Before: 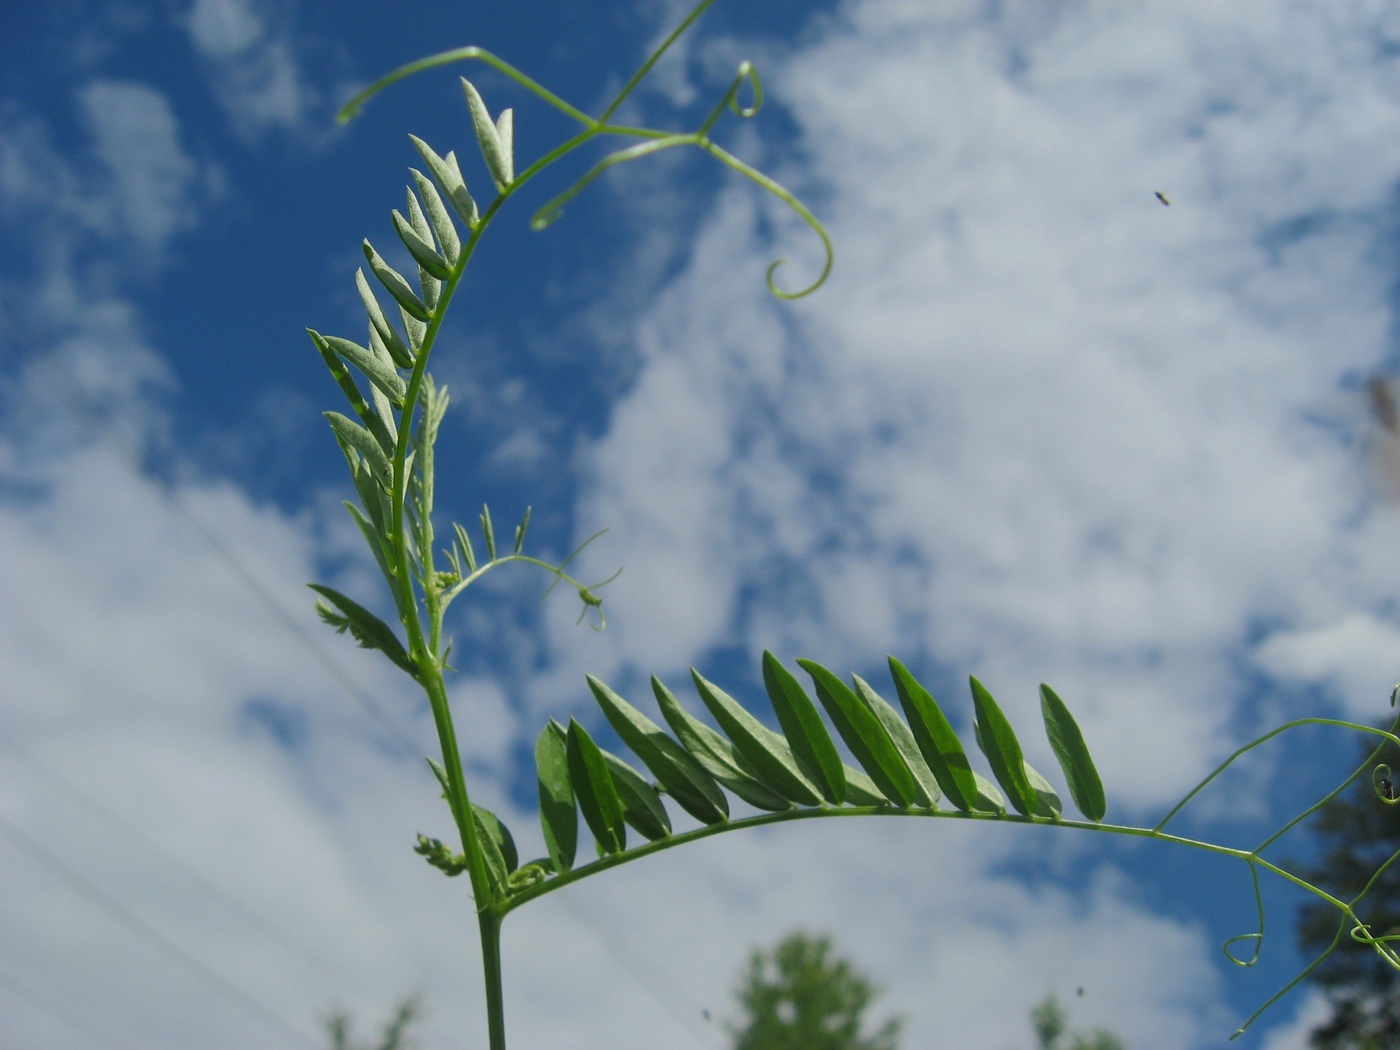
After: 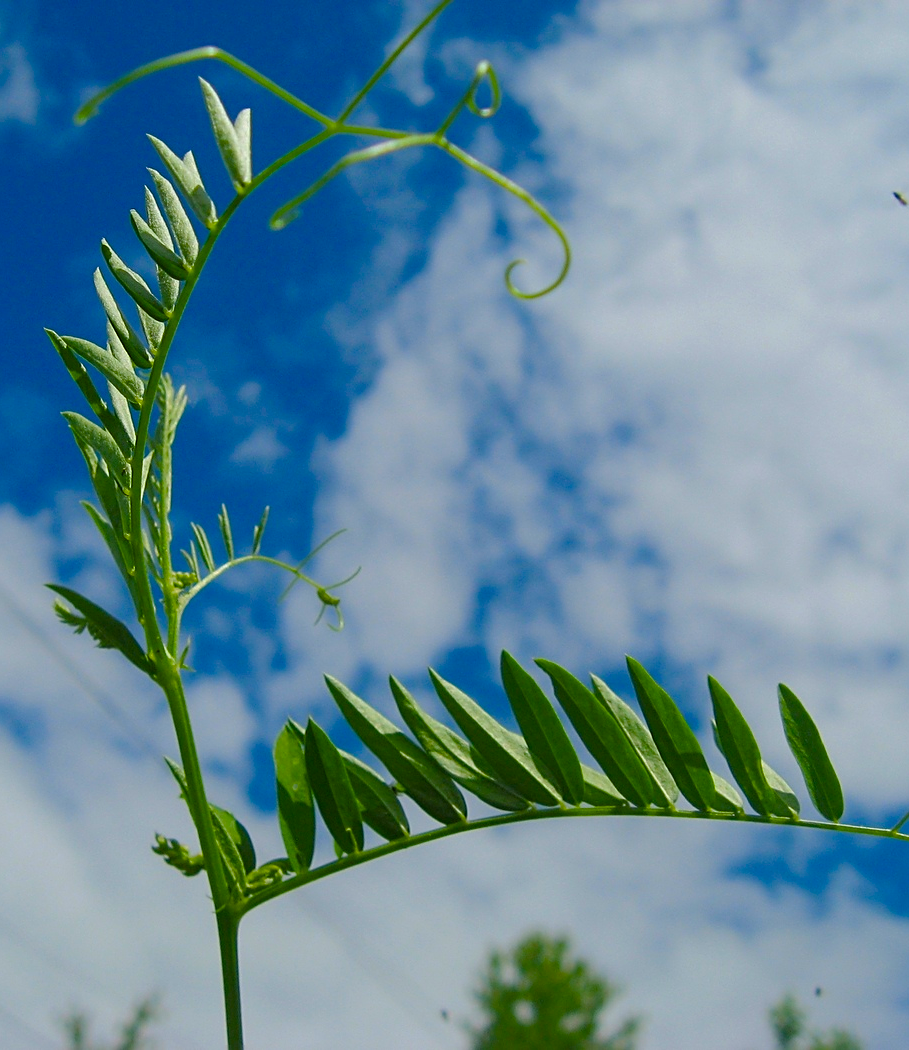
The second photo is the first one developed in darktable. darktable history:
sharpen: on, module defaults
tone equalizer: mask exposure compensation -0.494 EV
crop and rotate: left 18.779%, right 16.226%
color balance rgb: power › hue 72.77°, perceptual saturation grading › global saturation 40.168%, perceptual saturation grading › highlights -24.841%, perceptual saturation grading › mid-tones 34.58%, perceptual saturation grading › shadows 35.803%, global vibrance 20%
